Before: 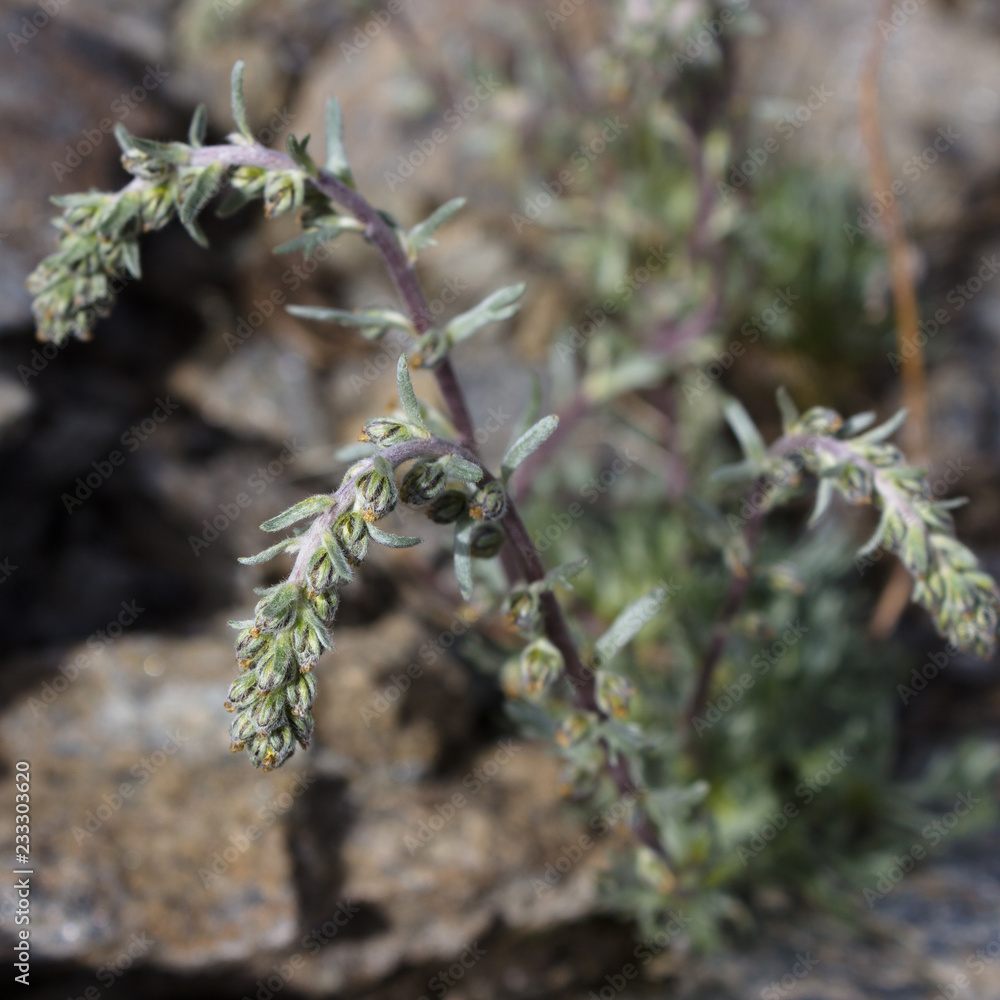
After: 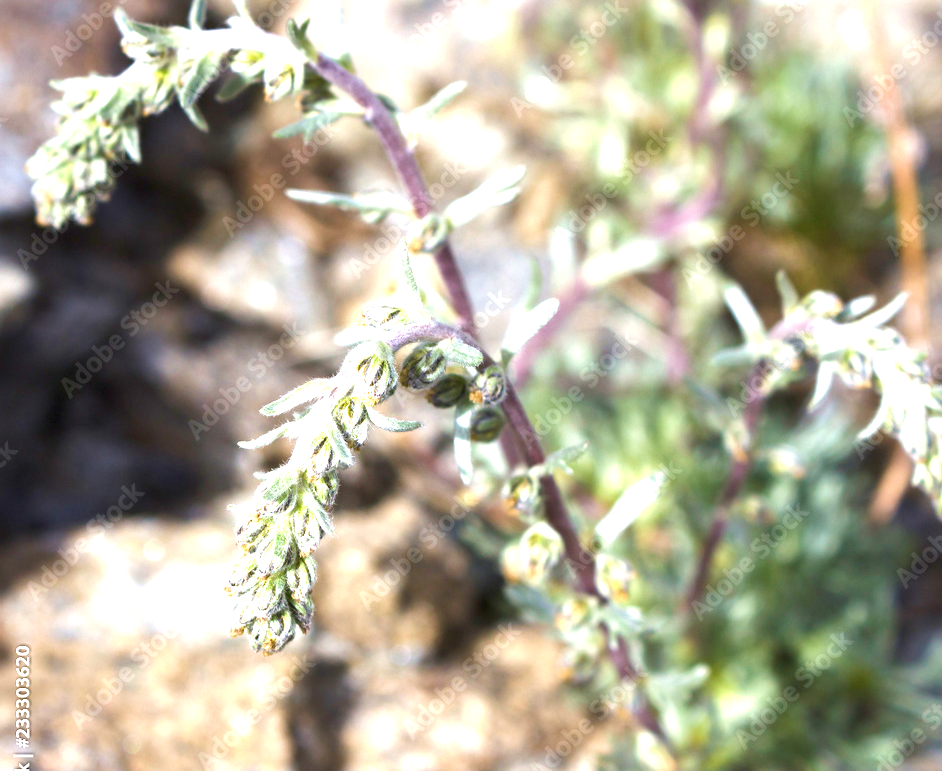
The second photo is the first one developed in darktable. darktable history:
velvia: on, module defaults
crop and rotate: angle 0.03°, top 11.643%, right 5.651%, bottom 11.189%
exposure: black level correction 0, exposure 1.9 EV, compensate highlight preservation false
color balance rgb: perceptual saturation grading › global saturation 20%, perceptual saturation grading › highlights -25%, perceptual saturation grading › shadows 25%
